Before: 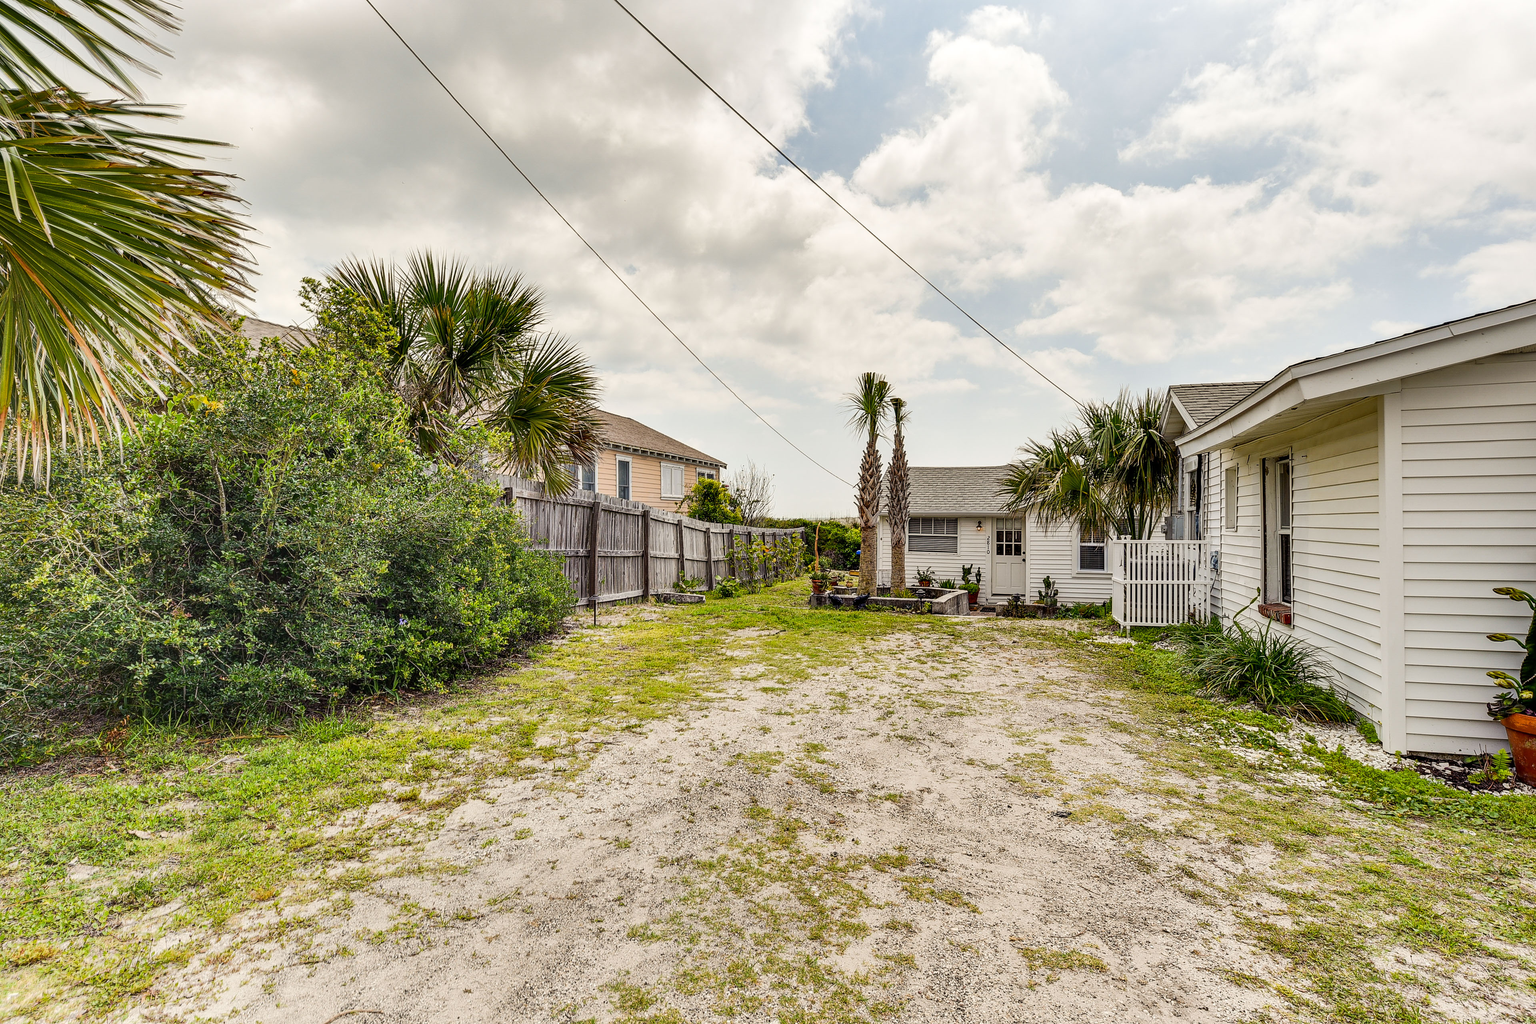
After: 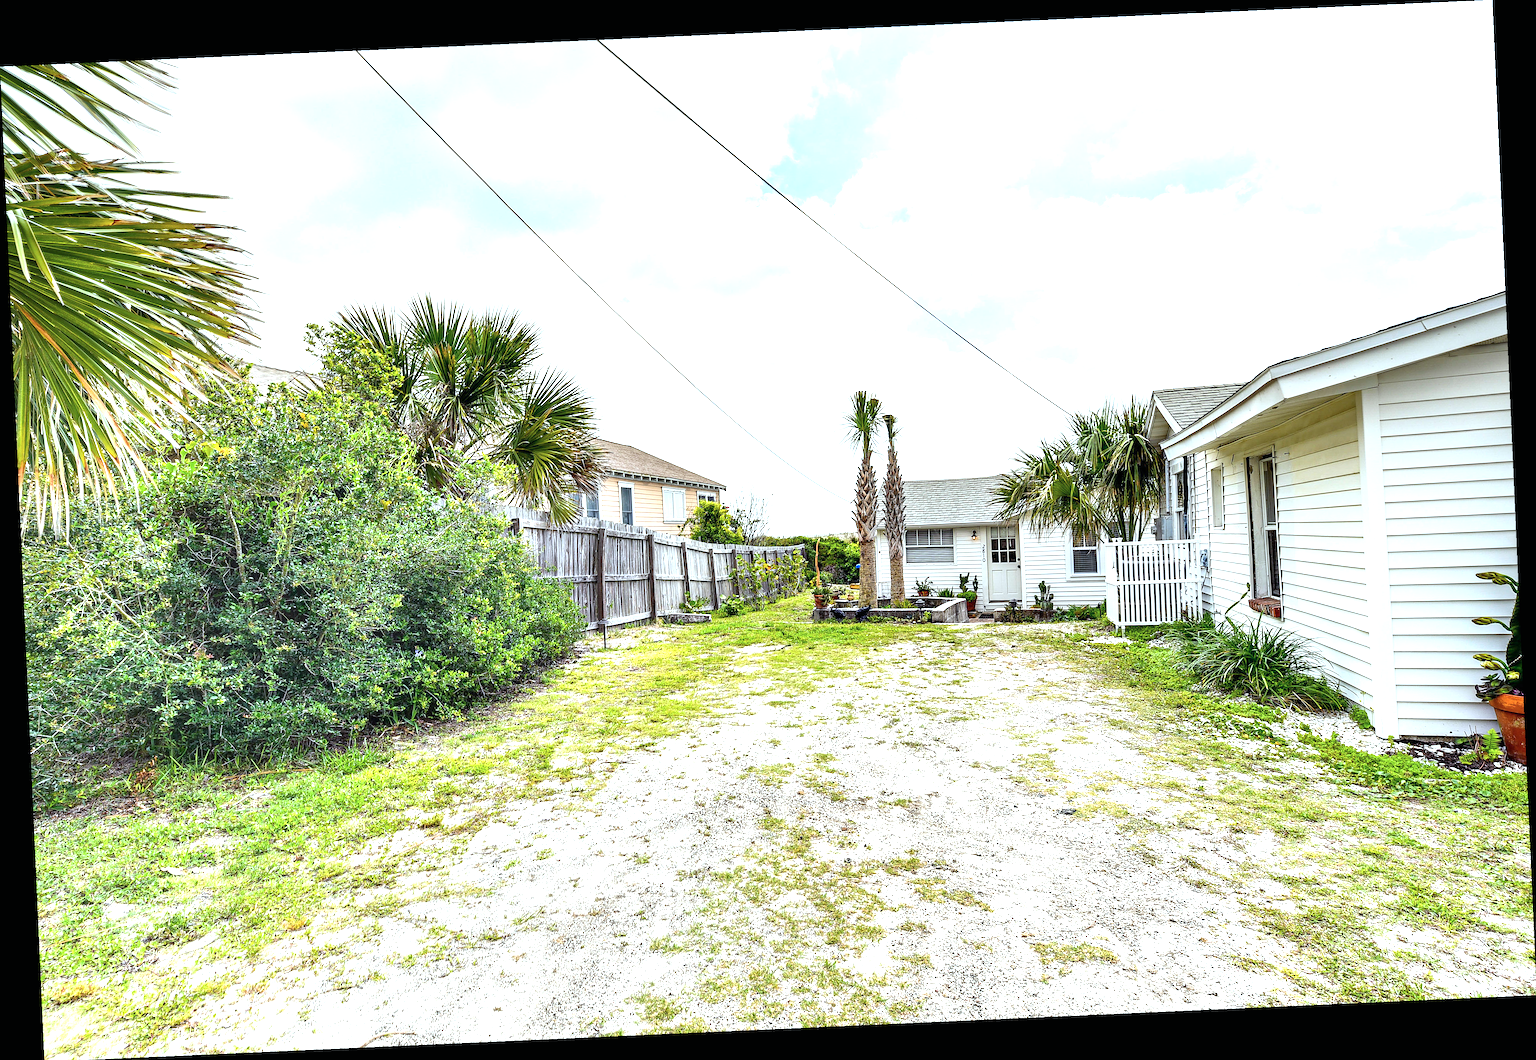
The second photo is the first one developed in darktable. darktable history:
rotate and perspective: rotation -2.56°, automatic cropping off
exposure: black level correction 0, exposure 1.1 EV, compensate exposure bias true, compensate highlight preservation false
color calibration: illuminant Planckian (black body), x 0.378, y 0.375, temperature 4065 K
